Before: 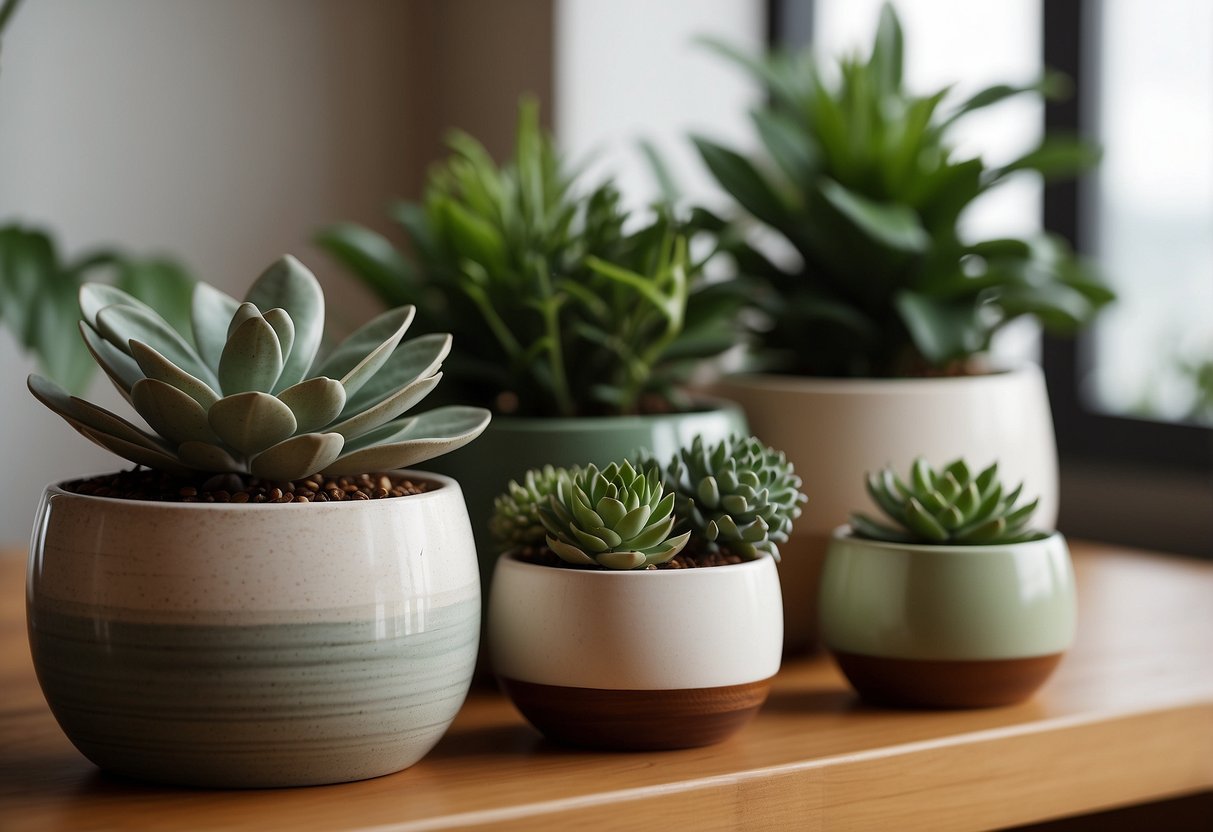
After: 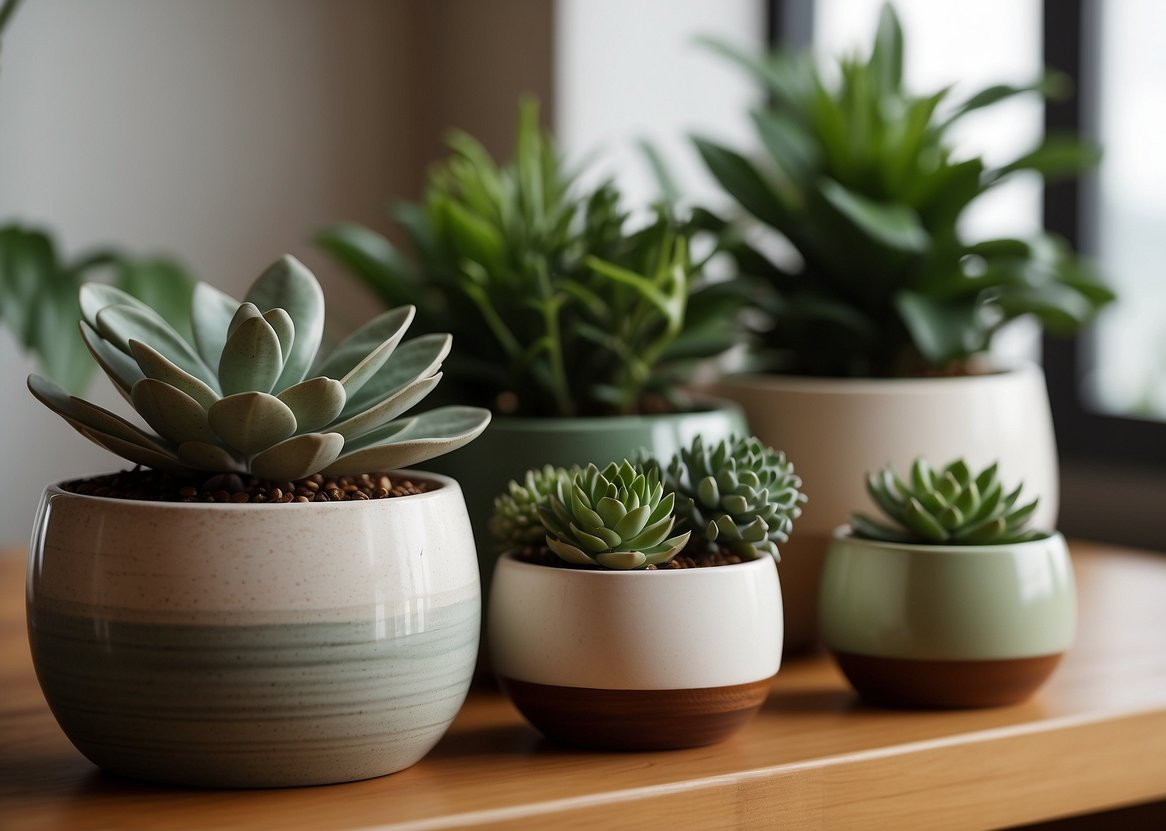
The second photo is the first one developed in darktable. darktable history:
crop: right 3.856%, bottom 0.026%
